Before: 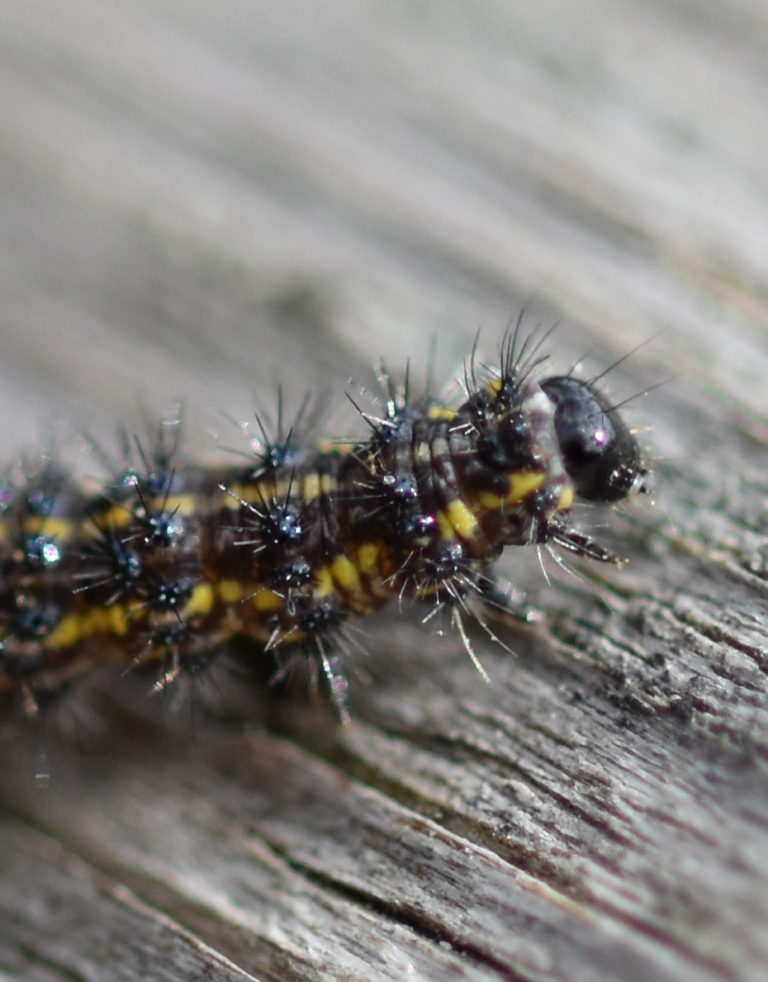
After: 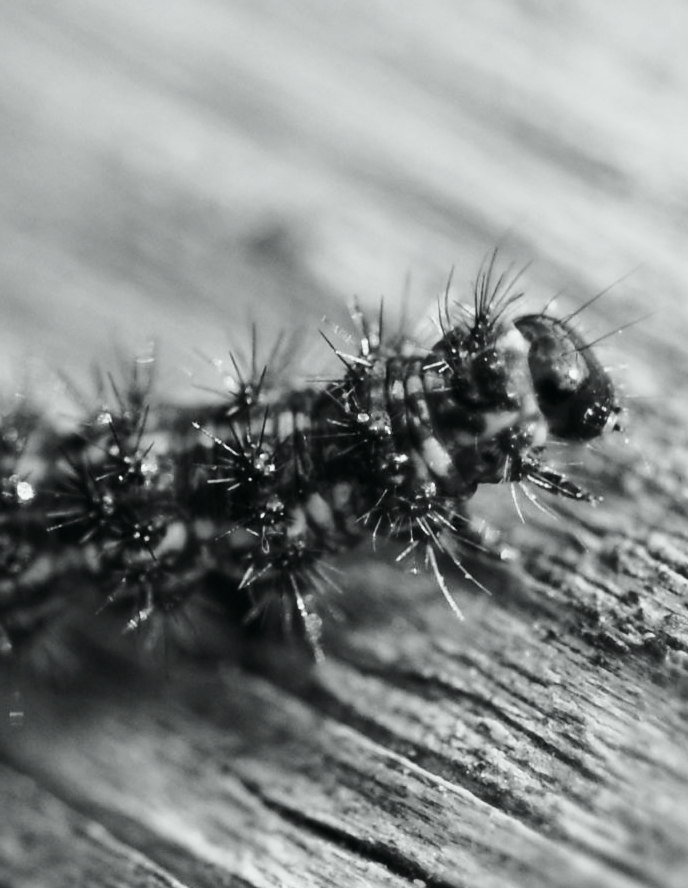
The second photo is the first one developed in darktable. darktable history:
tone curve: curves: ch0 [(0, 0) (0.114, 0.083) (0.303, 0.285) (0.447, 0.51) (0.602, 0.697) (0.772, 0.866) (0.999, 0.978)]; ch1 [(0, 0) (0.389, 0.352) (0.458, 0.433) (0.486, 0.474) (0.509, 0.505) (0.535, 0.528) (0.57, 0.579) (0.696, 0.706) (1, 1)]; ch2 [(0, 0) (0.369, 0.388) (0.449, 0.431) (0.501, 0.5) (0.528, 0.527) (0.589, 0.608) (0.697, 0.721) (1, 1)], color space Lab, independent channels, preserve colors none
color calibration: output gray [0.31, 0.36, 0.33, 0], gray › normalize channels true, illuminant as shot in camera, x 0.358, y 0.373, temperature 4628.91 K, gamut compression 0.012
crop: left 3.482%, top 6.389%, right 6.823%, bottom 3.173%
